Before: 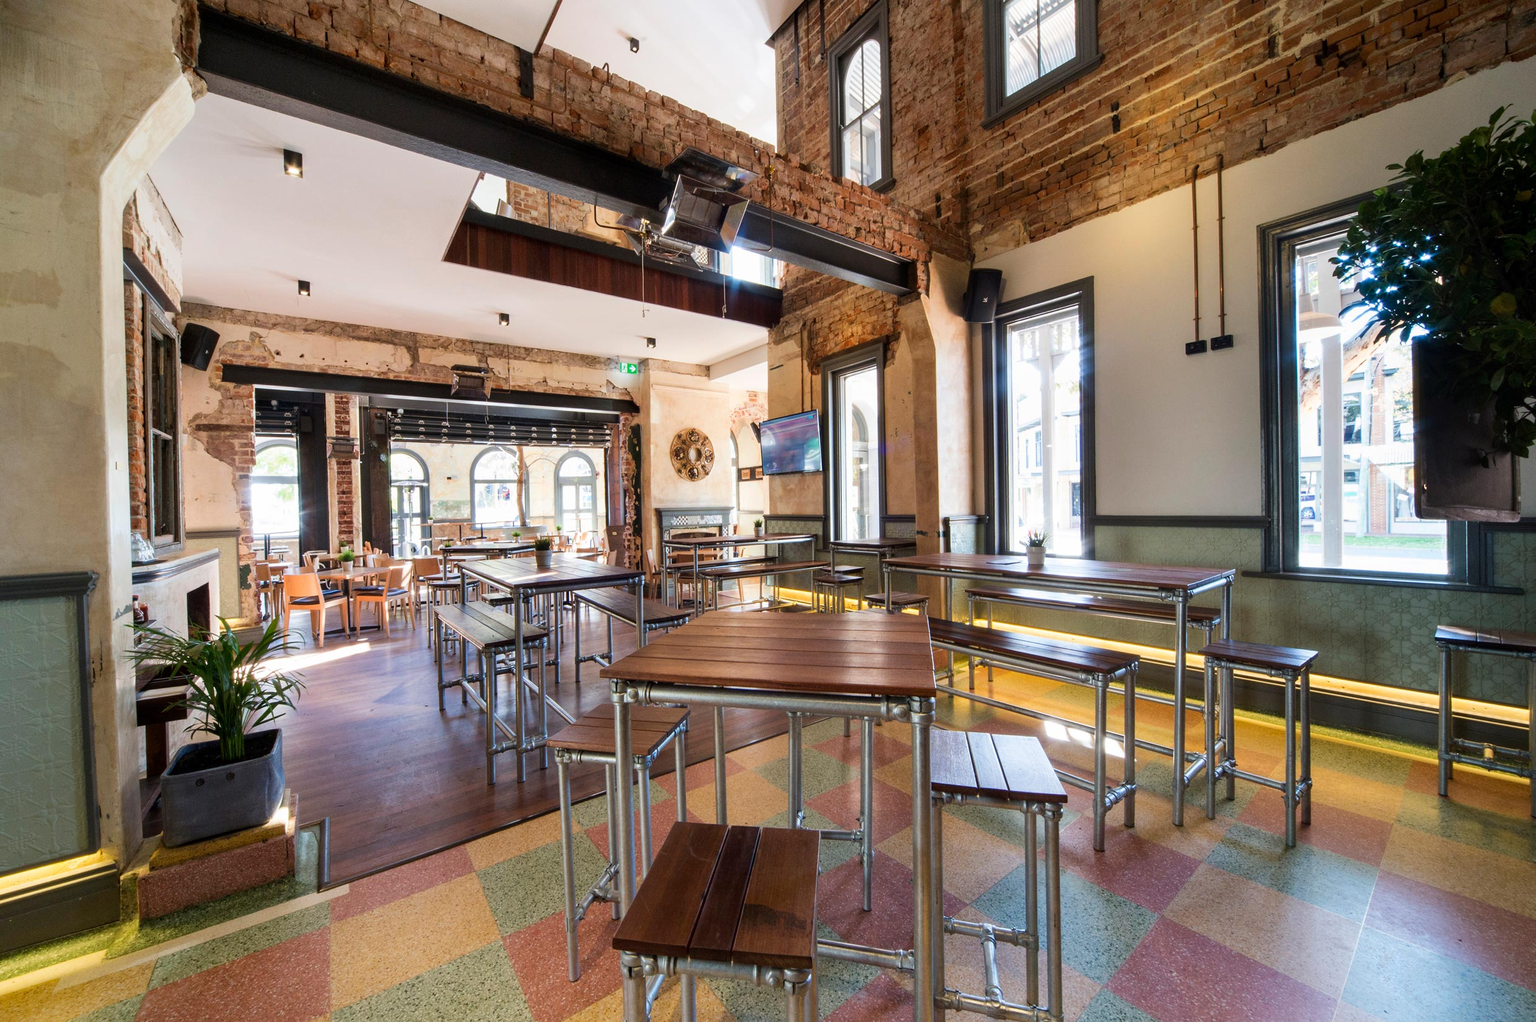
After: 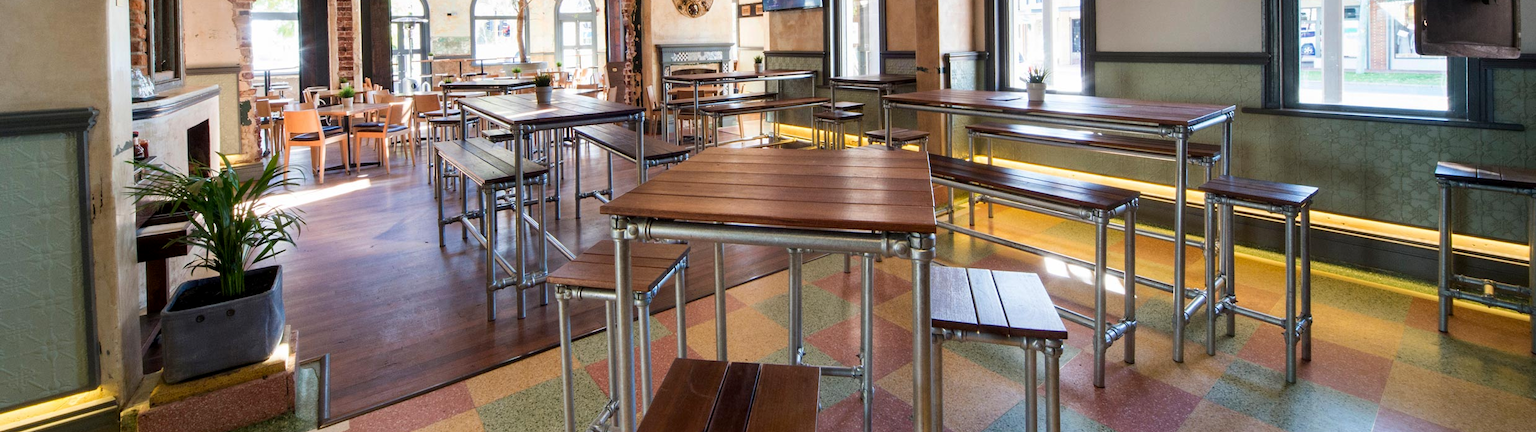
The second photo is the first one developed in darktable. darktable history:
crop: top 45.402%, bottom 12.262%
exposure: black level correction 0.001, compensate exposure bias true, compensate highlight preservation false
